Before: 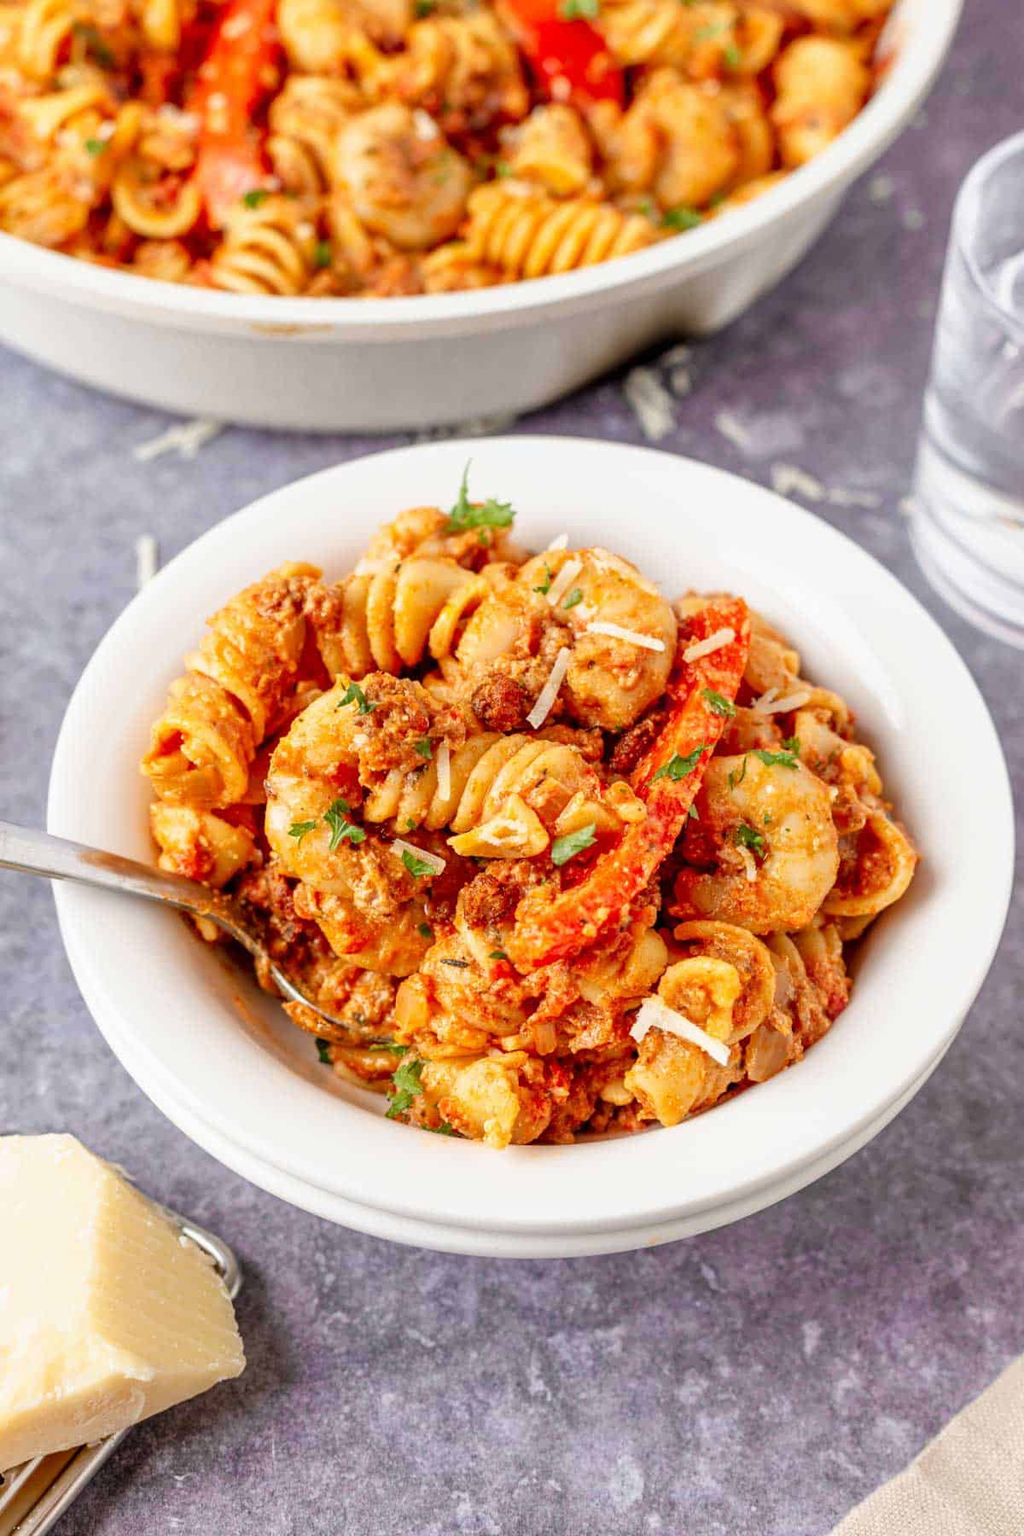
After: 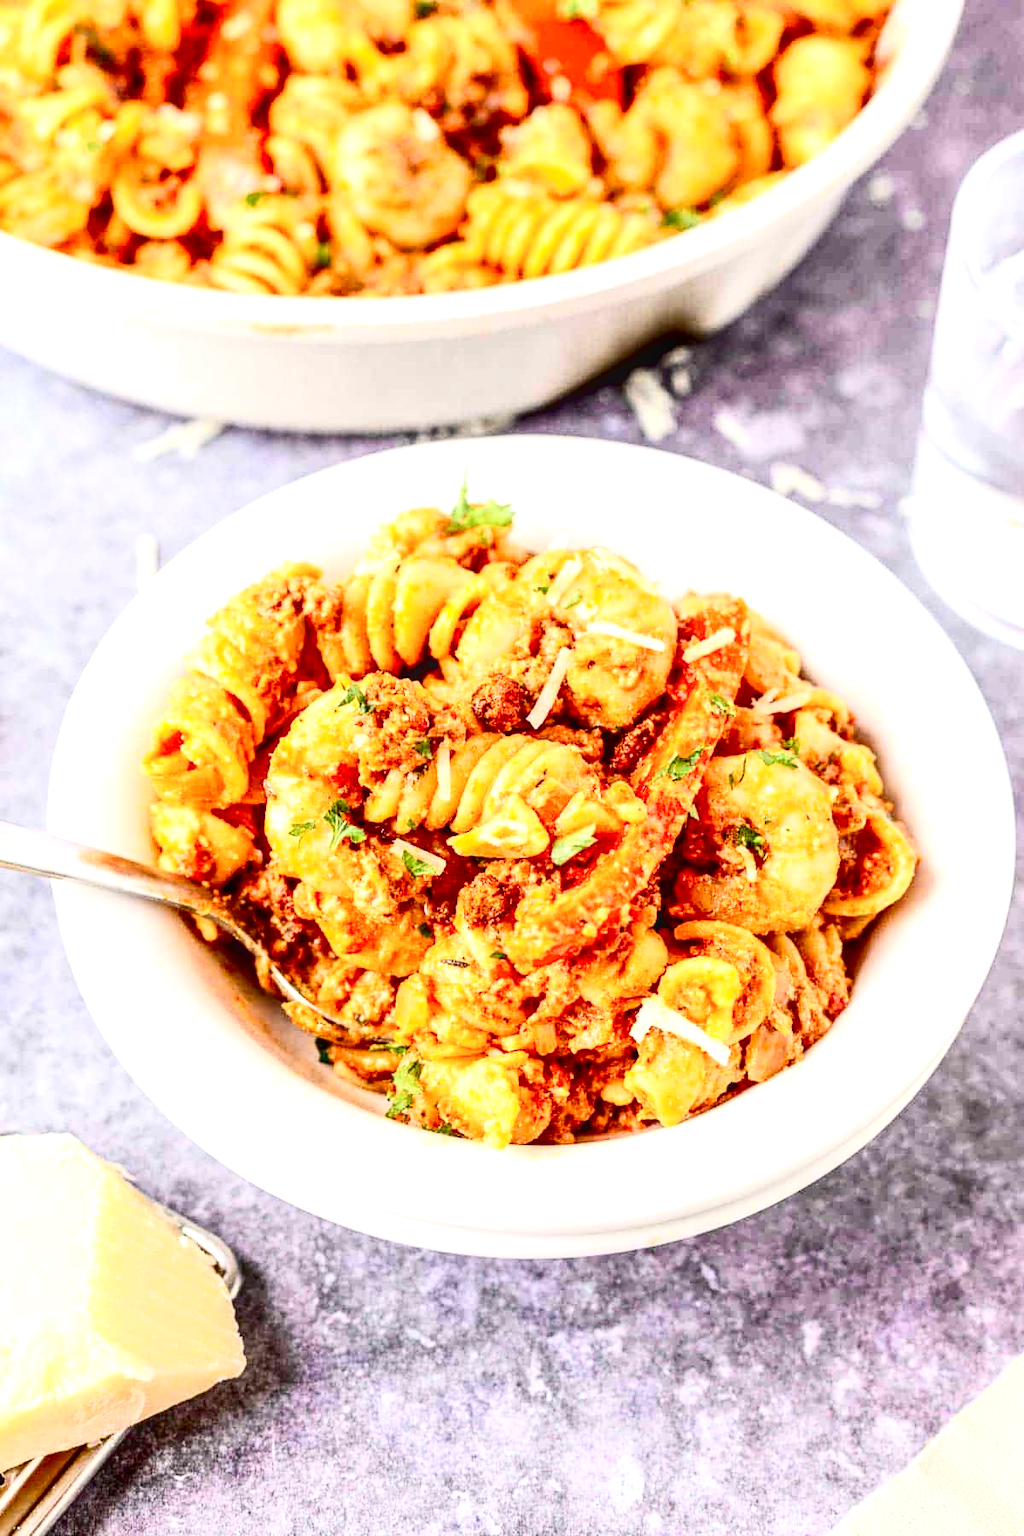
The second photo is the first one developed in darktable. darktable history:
contrast brightness saturation: contrast 0.371, brightness 0.108
exposure: black level correction 0.012, exposure 0.694 EV, compensate highlight preservation false
local contrast: on, module defaults
